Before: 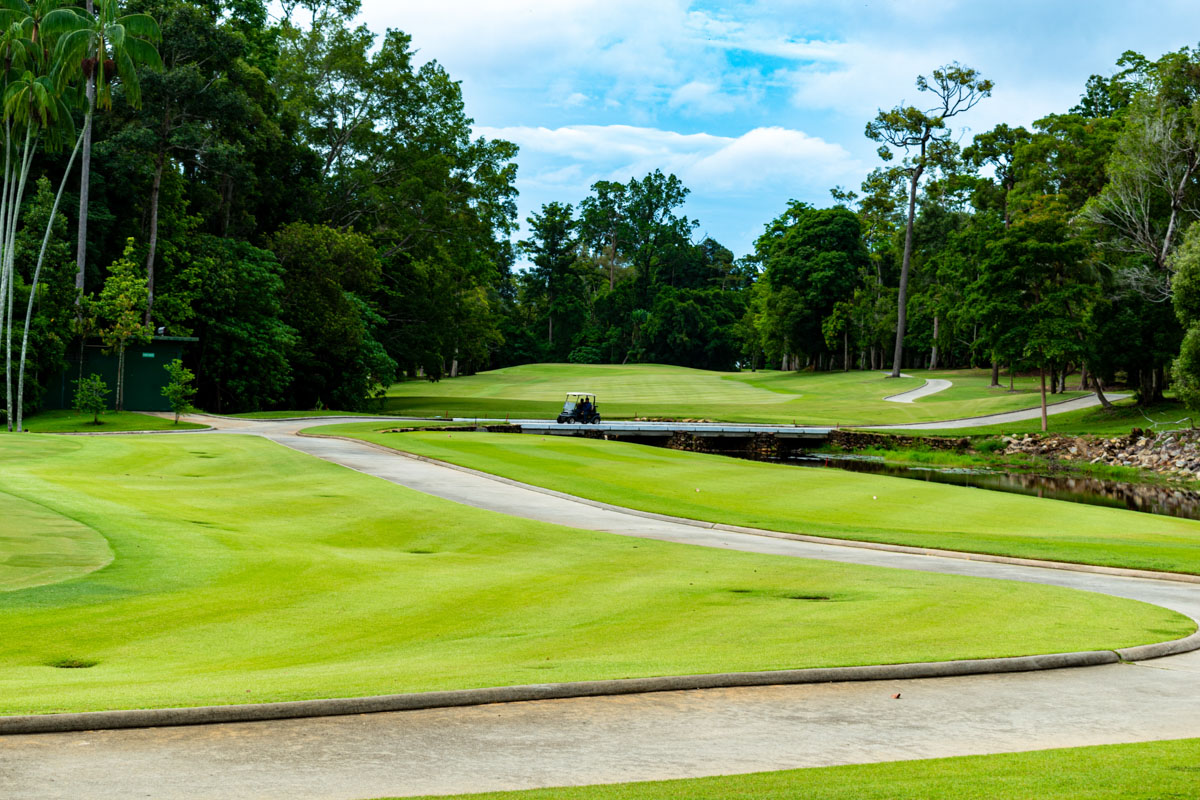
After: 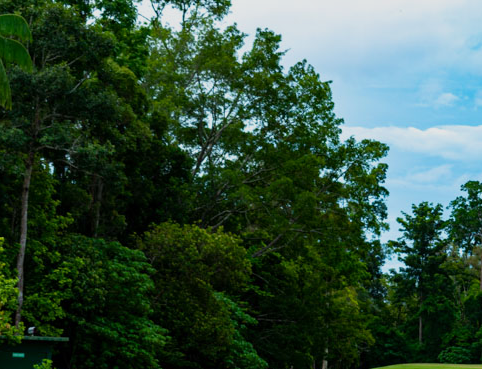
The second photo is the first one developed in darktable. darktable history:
shadows and highlights: radius 121.71, shadows 21.7, white point adjustment -9.68, highlights -13.43, soften with gaussian
crop and rotate: left 10.913%, top 0.074%, right 48.848%, bottom 53.75%
